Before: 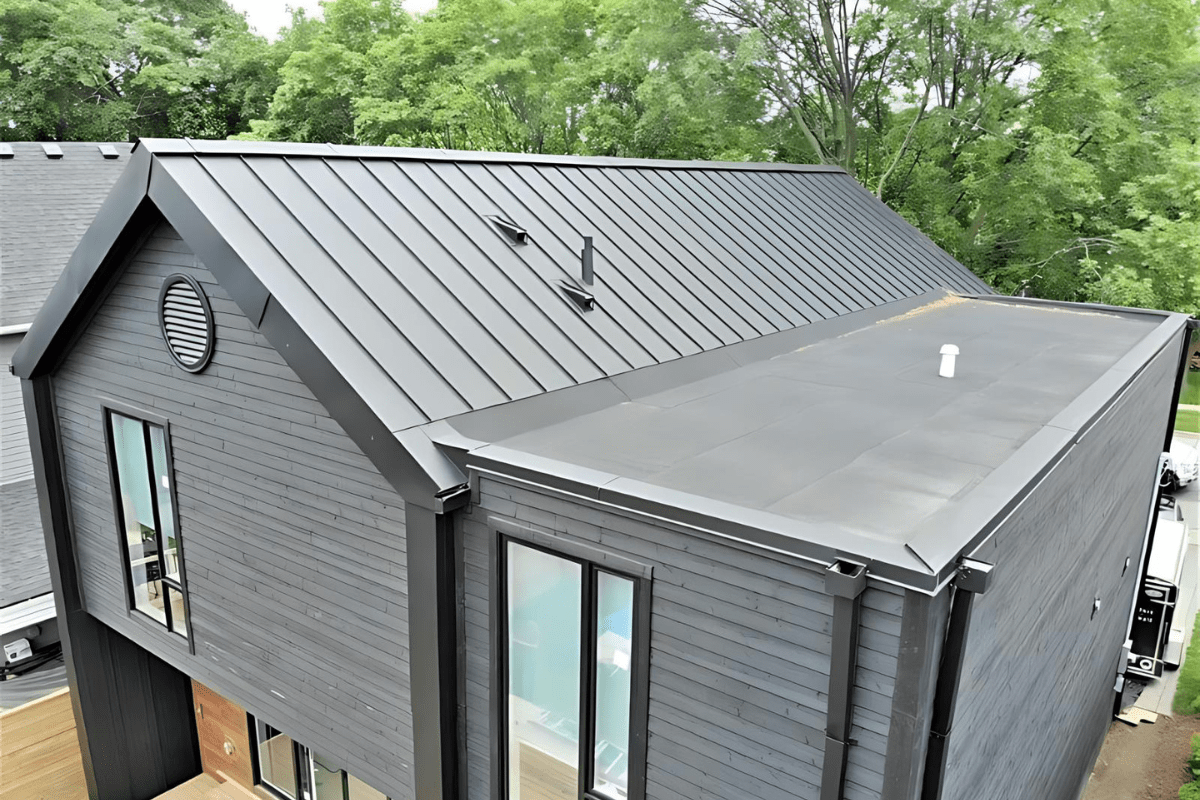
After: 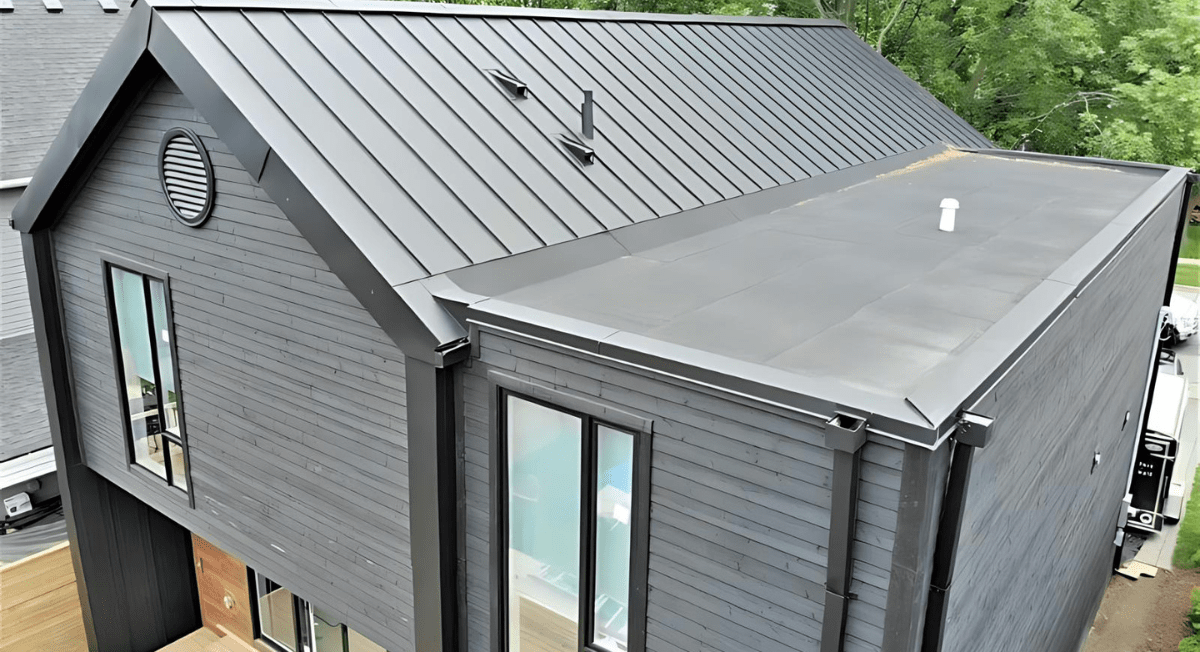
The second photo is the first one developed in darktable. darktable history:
crop and rotate: top 18.436%
